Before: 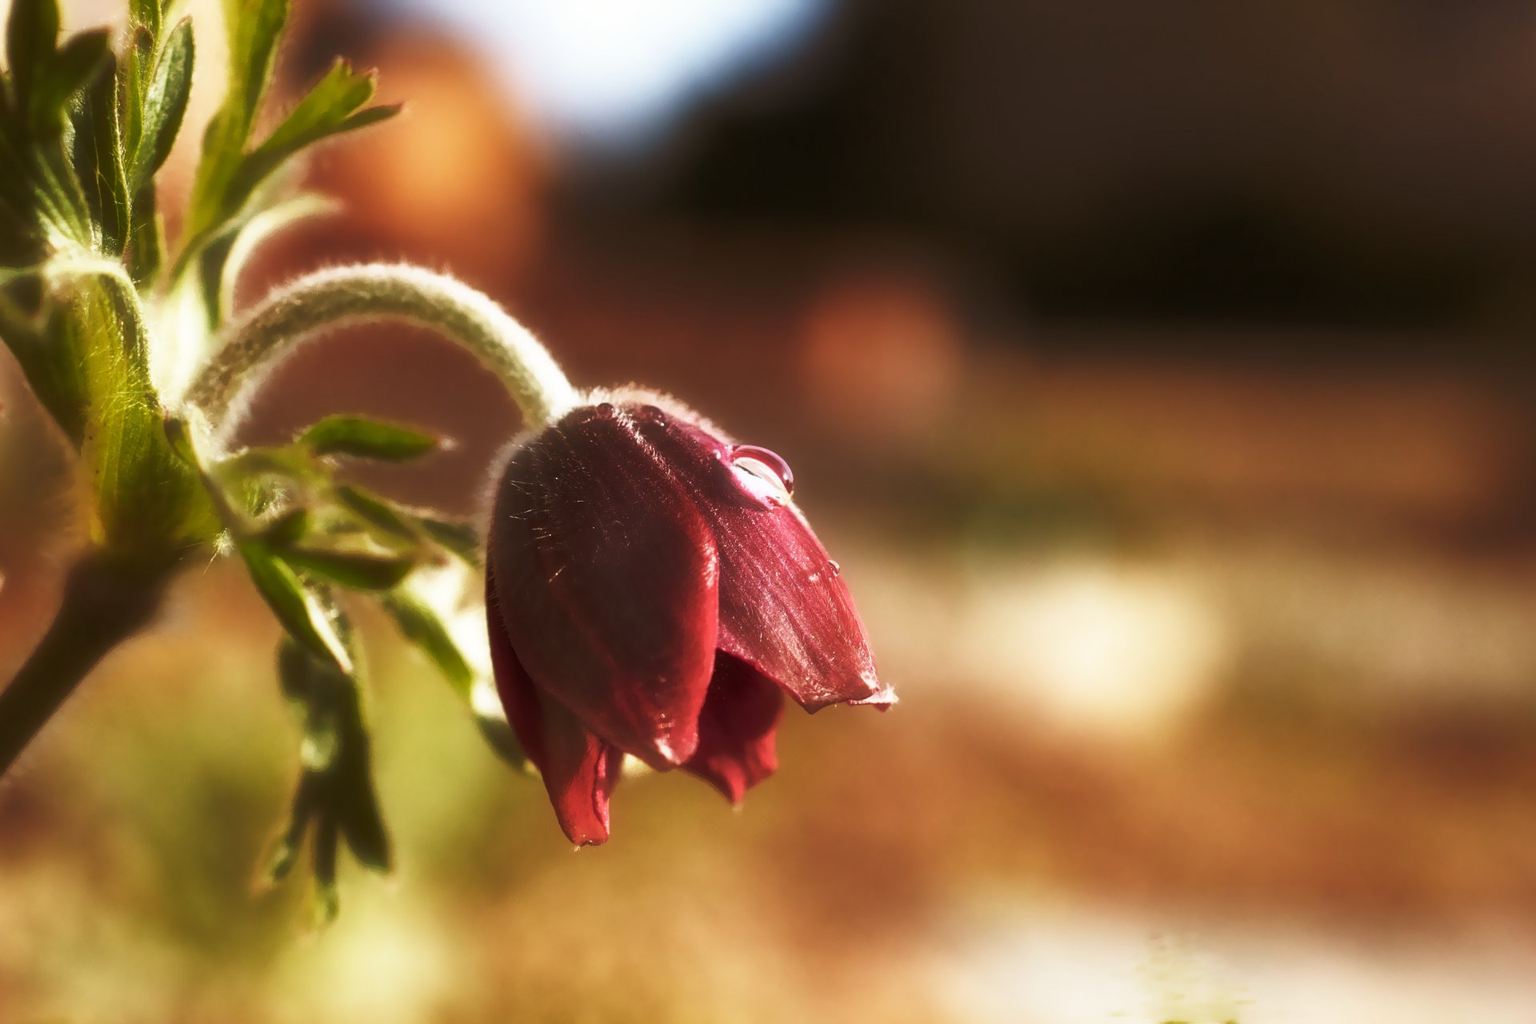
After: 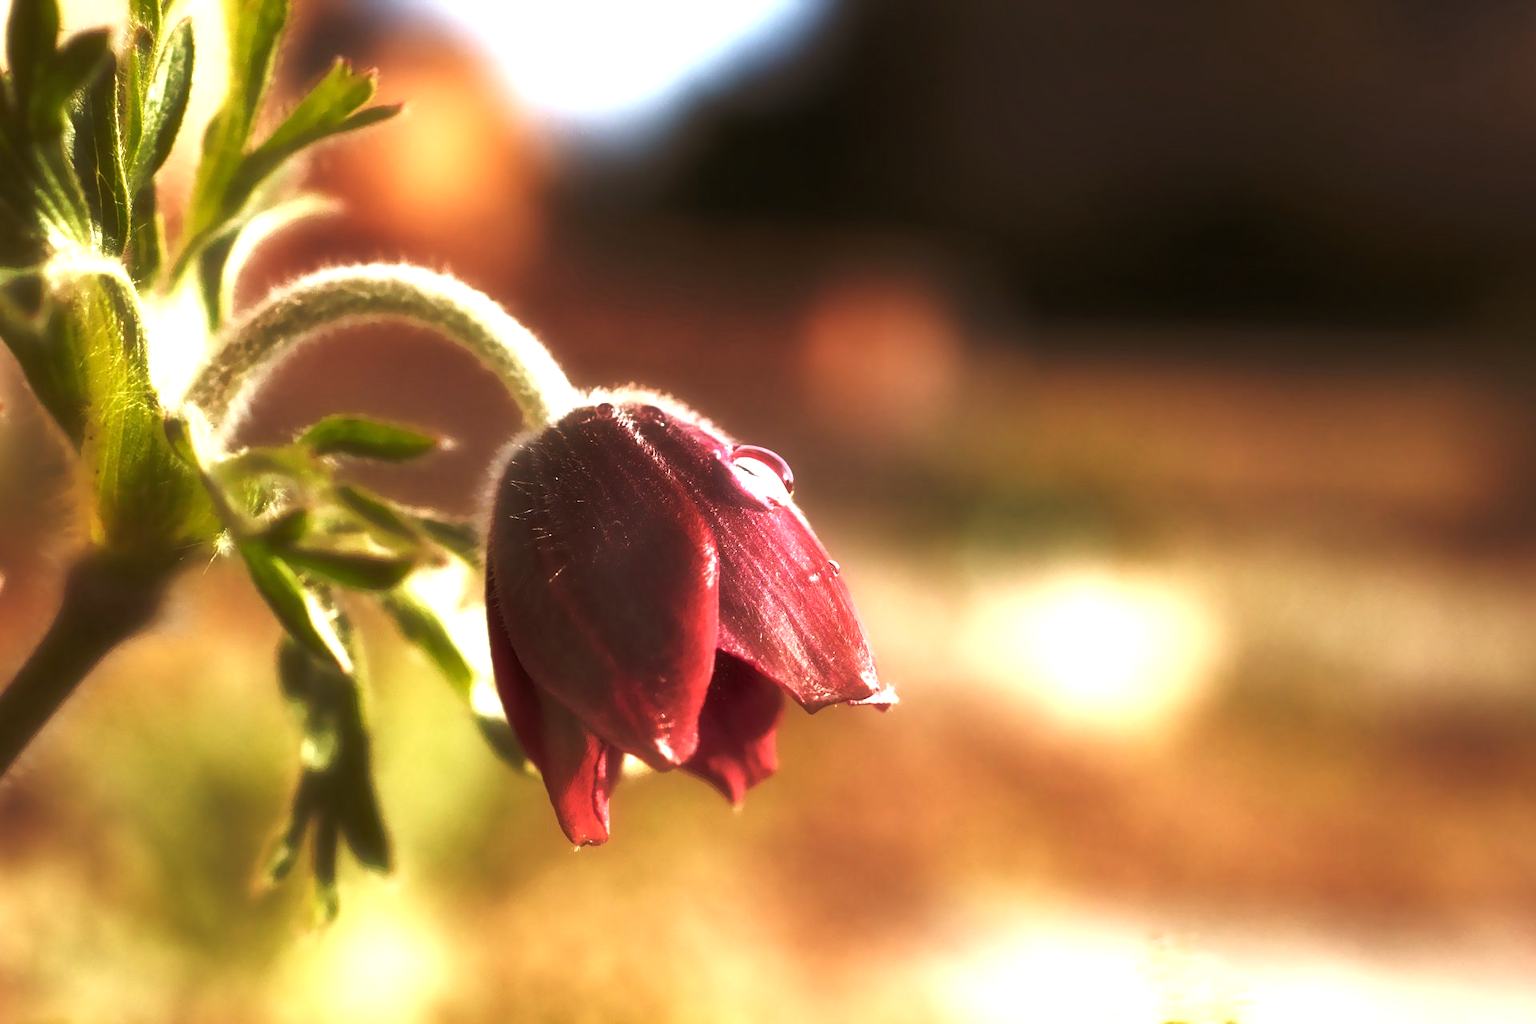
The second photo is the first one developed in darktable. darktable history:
tone equalizer: -8 EV -0.731 EV, -7 EV -0.709 EV, -6 EV -0.572 EV, -5 EV -0.416 EV, -3 EV 0.396 EV, -2 EV 0.6 EV, -1 EV 0.691 EV, +0 EV 0.74 EV, smoothing diameter 24.86%, edges refinement/feathering 14.31, preserve details guided filter
